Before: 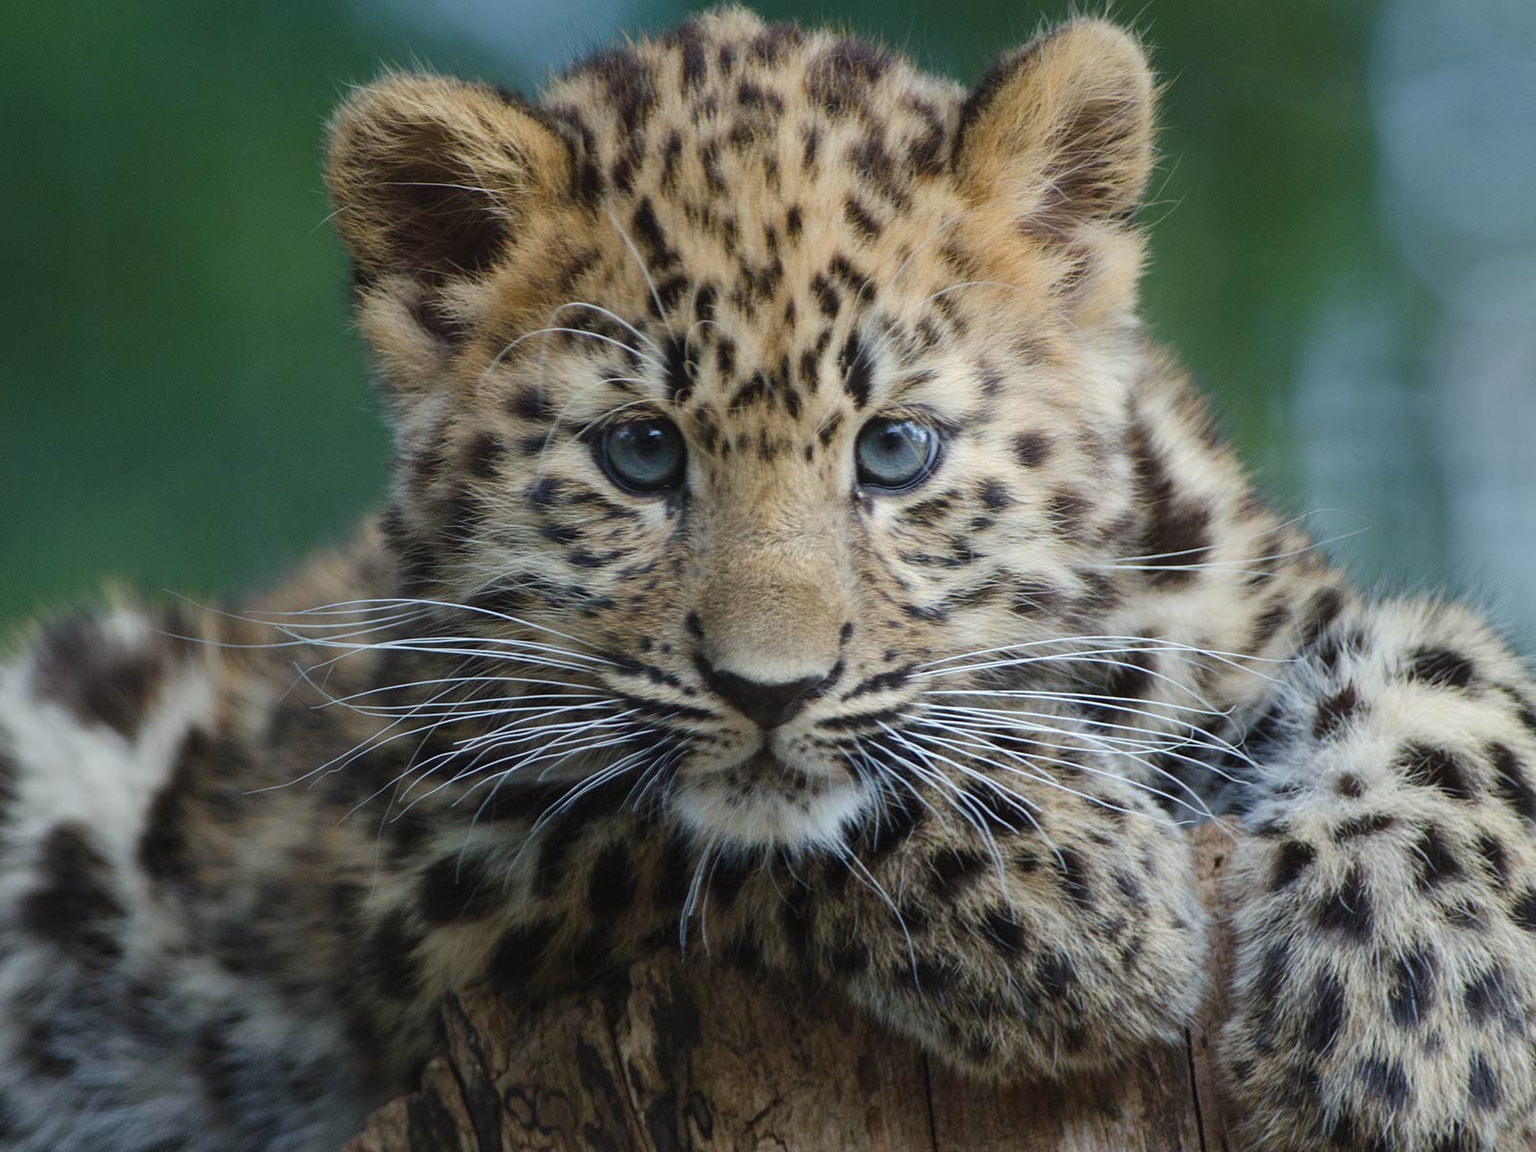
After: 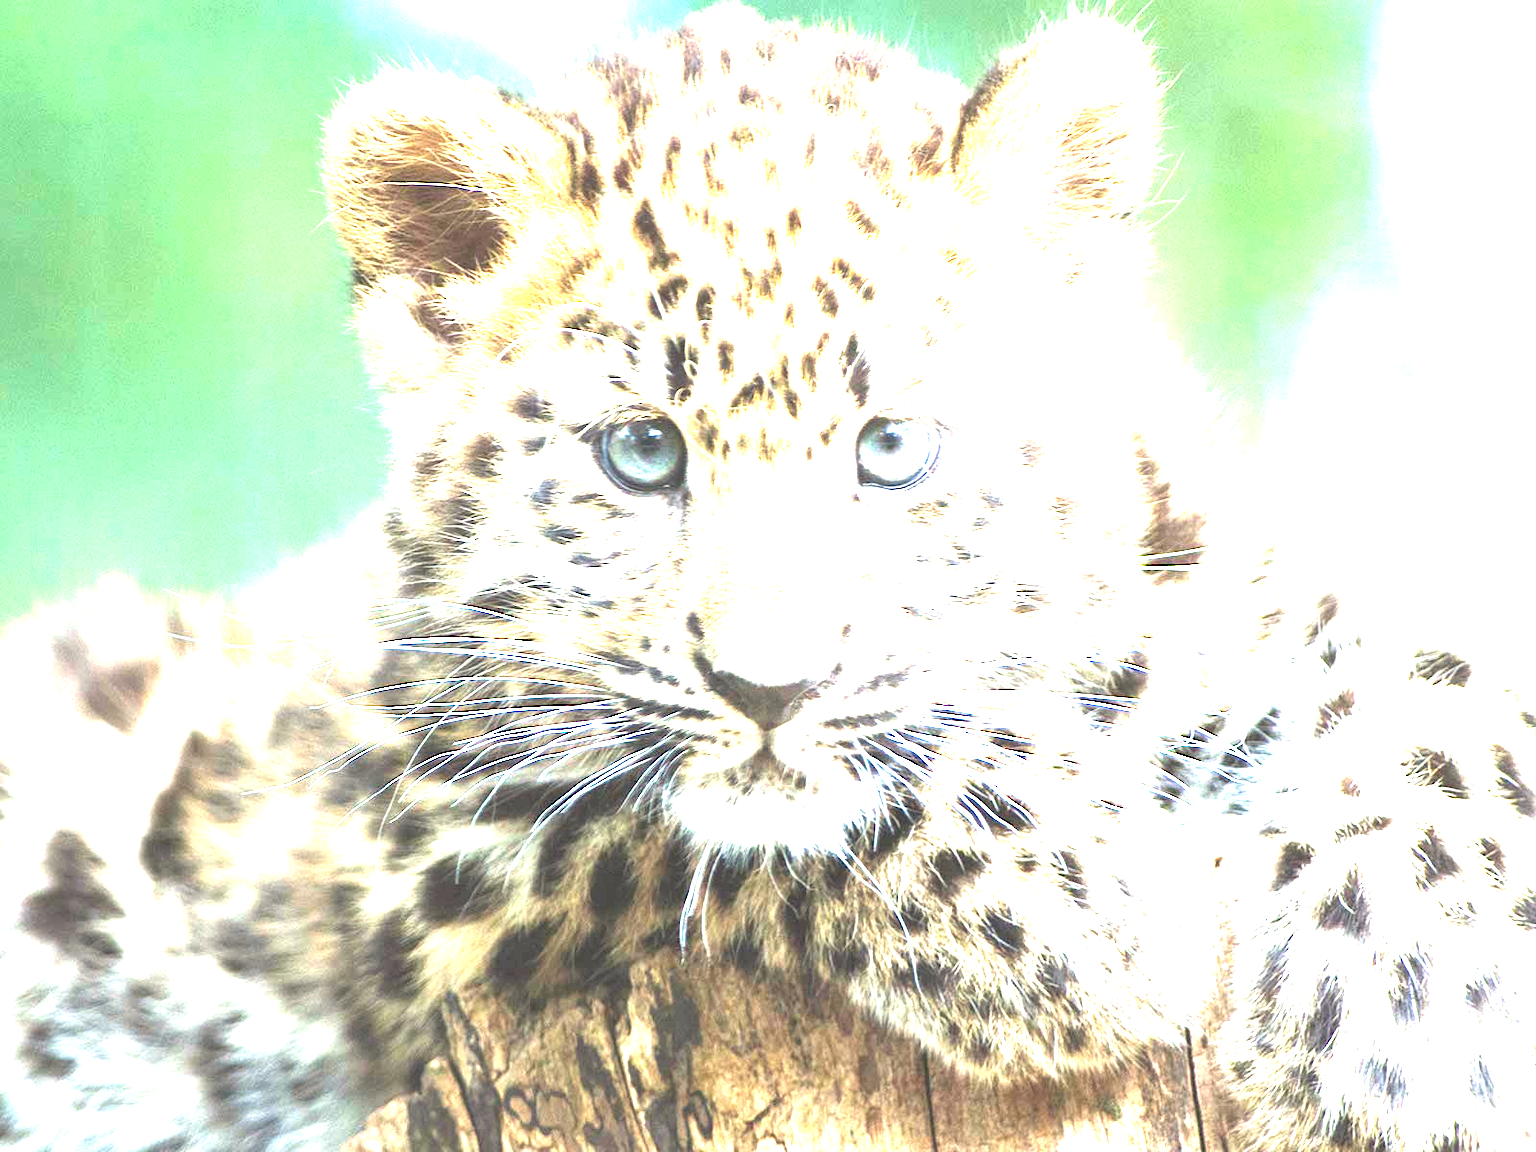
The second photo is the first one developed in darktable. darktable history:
exposure: black level correction 0, exposure 4 EV, compensate exposure bias true, compensate highlight preservation false
white balance: red 1.029, blue 0.92
contrast brightness saturation: saturation -0.05
